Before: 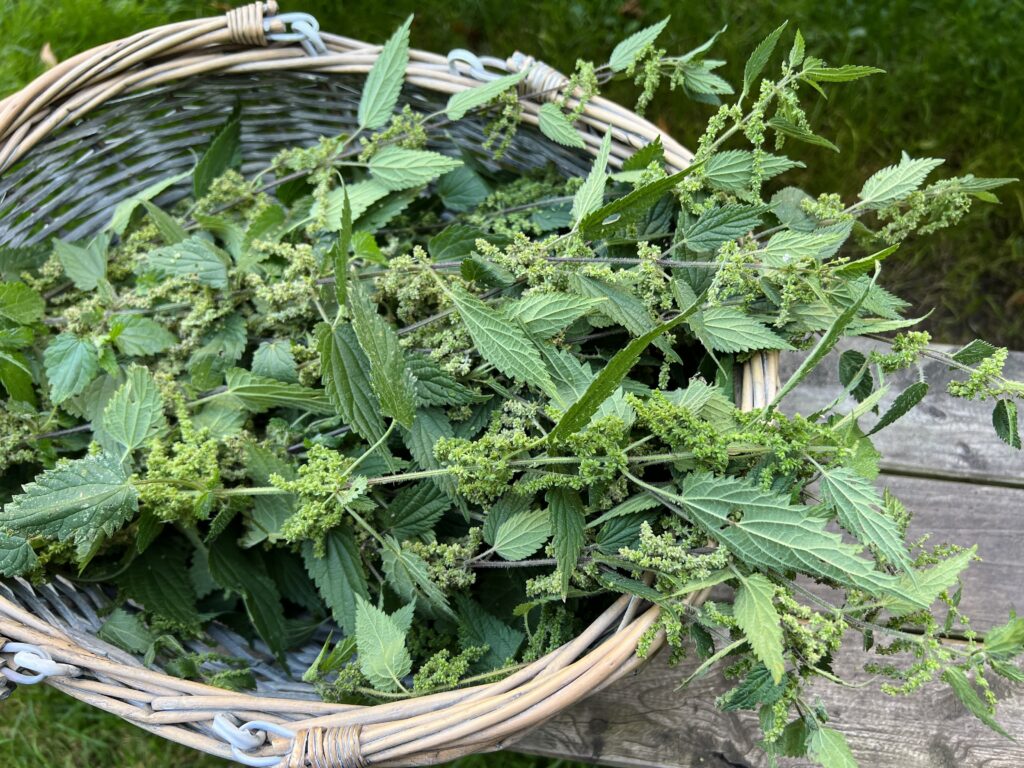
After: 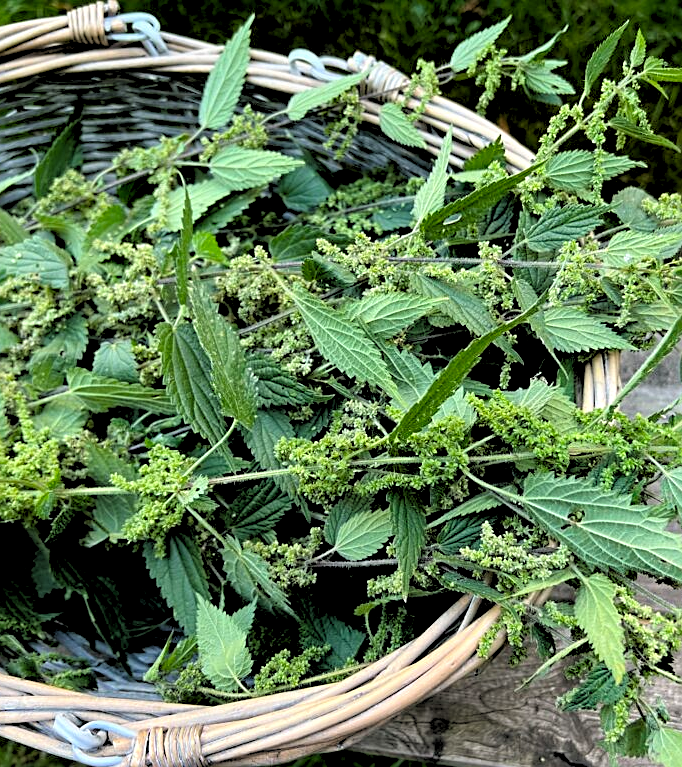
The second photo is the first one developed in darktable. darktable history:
crop and rotate: left 15.546%, right 17.787%
sharpen: on, module defaults
rgb levels: levels [[0.029, 0.461, 0.922], [0, 0.5, 1], [0, 0.5, 1]]
